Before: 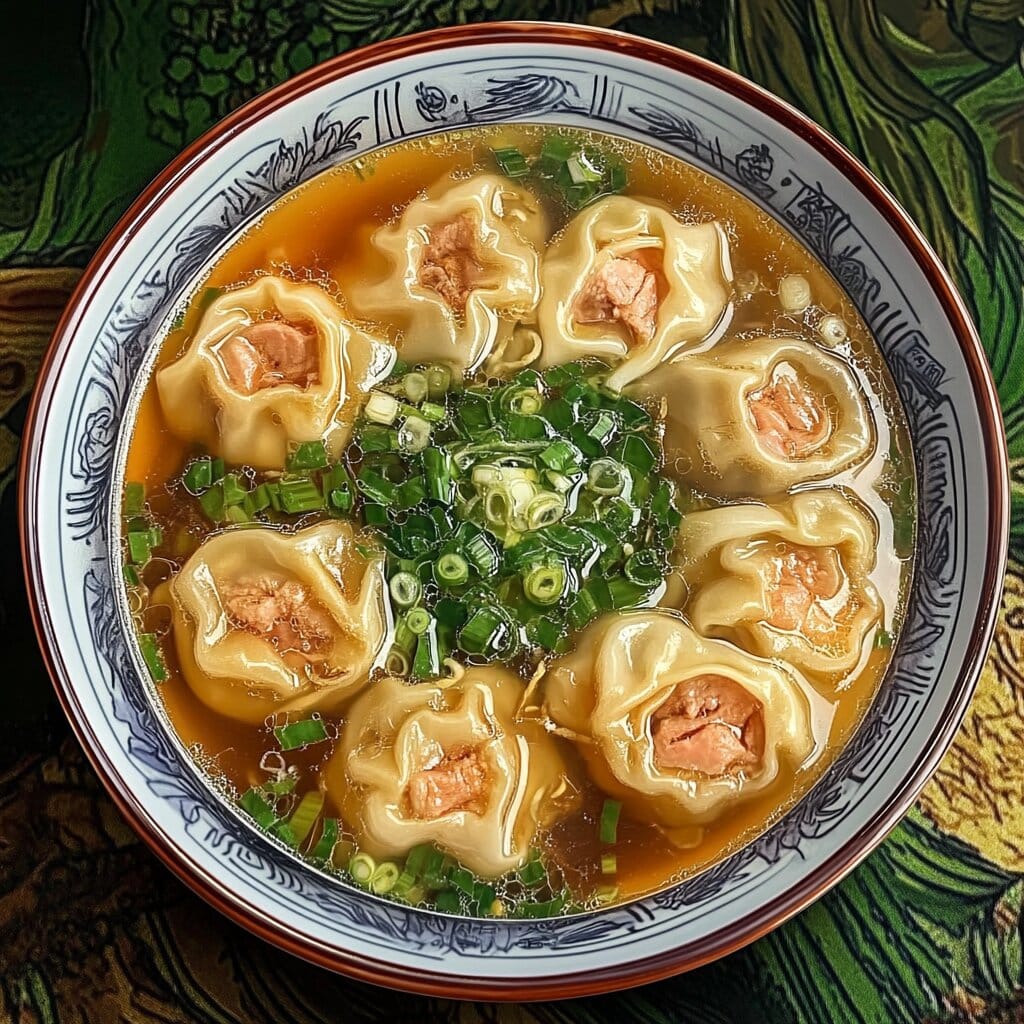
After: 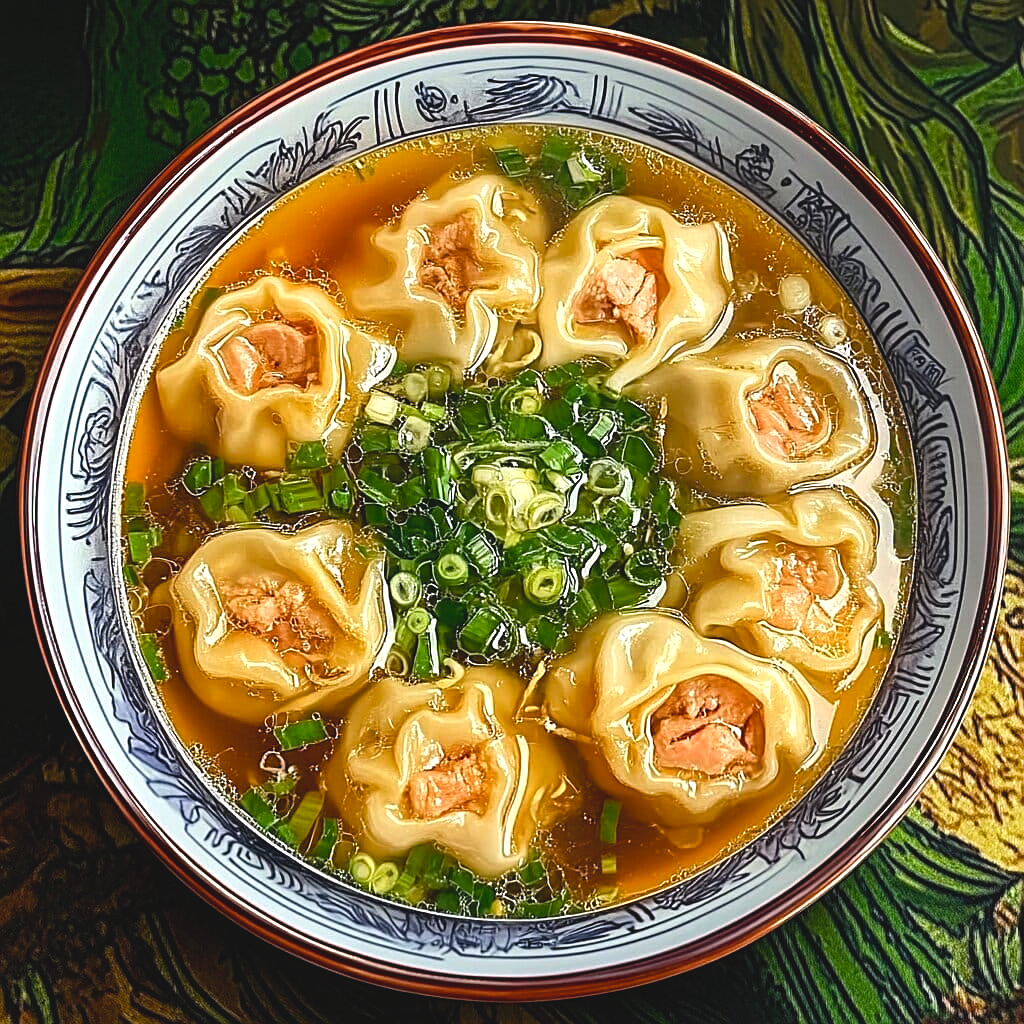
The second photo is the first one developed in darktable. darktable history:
contrast brightness saturation: contrast -0.1, brightness 0.05, saturation 0.08
sharpen: on, module defaults
color balance rgb: shadows lift › luminance -20%, power › hue 72.24°, highlights gain › luminance 15%, global offset › hue 171.6°, perceptual saturation grading › highlights -15%, perceptual saturation grading › shadows 25%, global vibrance 30%, contrast 10%
